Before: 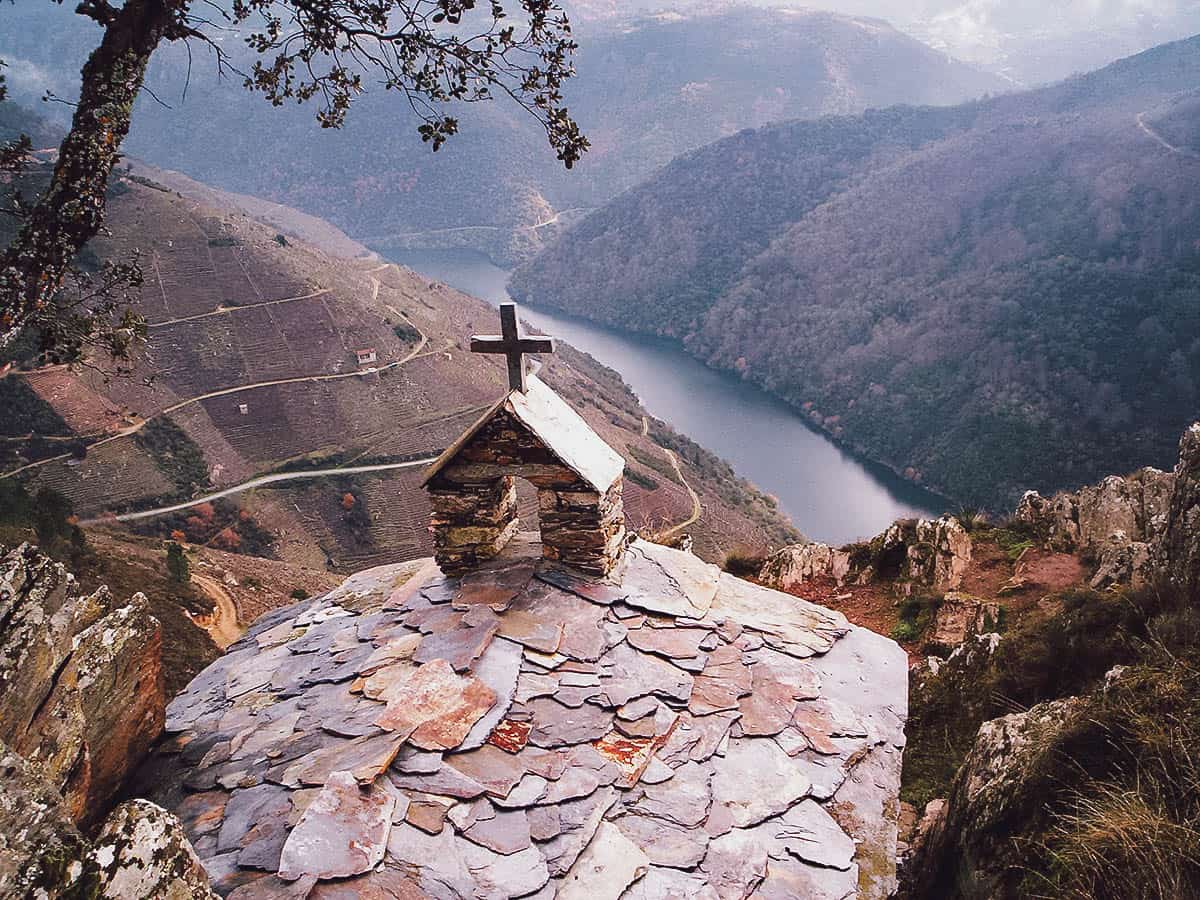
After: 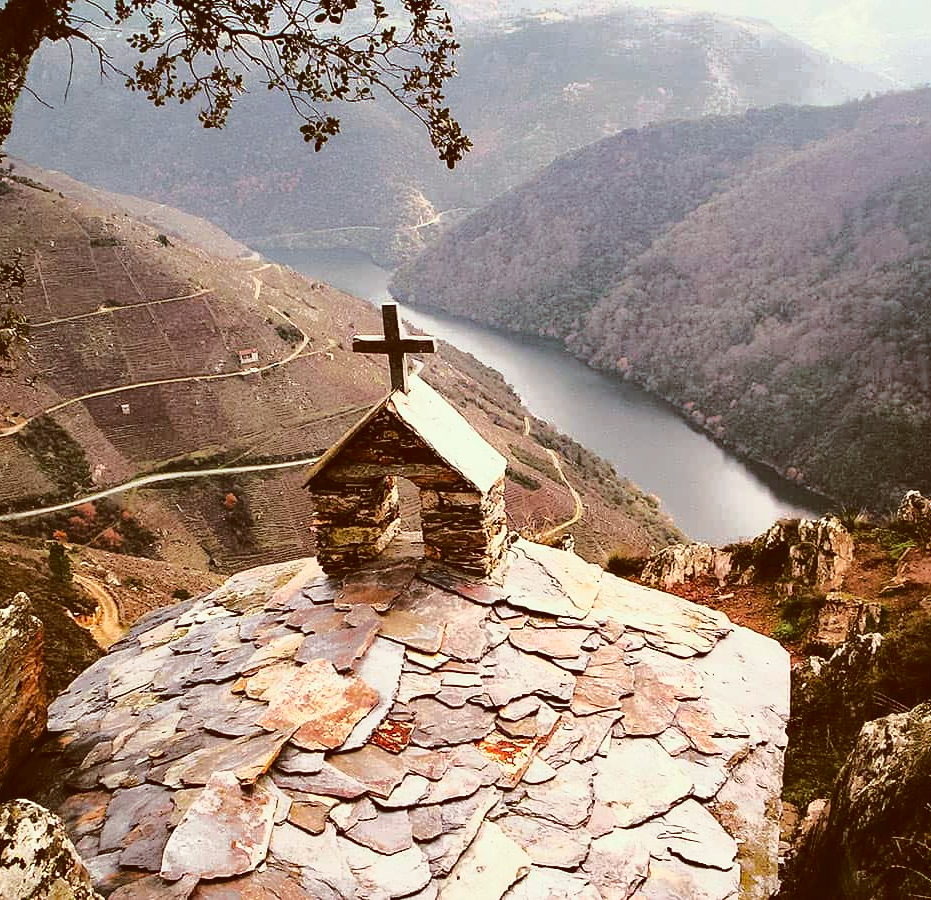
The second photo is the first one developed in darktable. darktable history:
crop: left 9.9%, right 12.512%
tone curve: curves: ch0 [(0, 0.039) (0.194, 0.159) (0.469, 0.544) (0.693, 0.77) (0.751, 0.871) (1, 1)]; ch1 [(0, 0) (0.508, 0.506) (0.547, 0.563) (0.592, 0.631) (0.715, 0.706) (1, 1)]; ch2 [(0, 0) (0.243, 0.175) (0.362, 0.301) (0.492, 0.515) (0.544, 0.557) (0.595, 0.612) (0.631, 0.641) (1, 1)], color space Lab, linked channels
color correction: highlights a* -6, highlights b* 9.36, shadows a* 10.39, shadows b* 23.8
